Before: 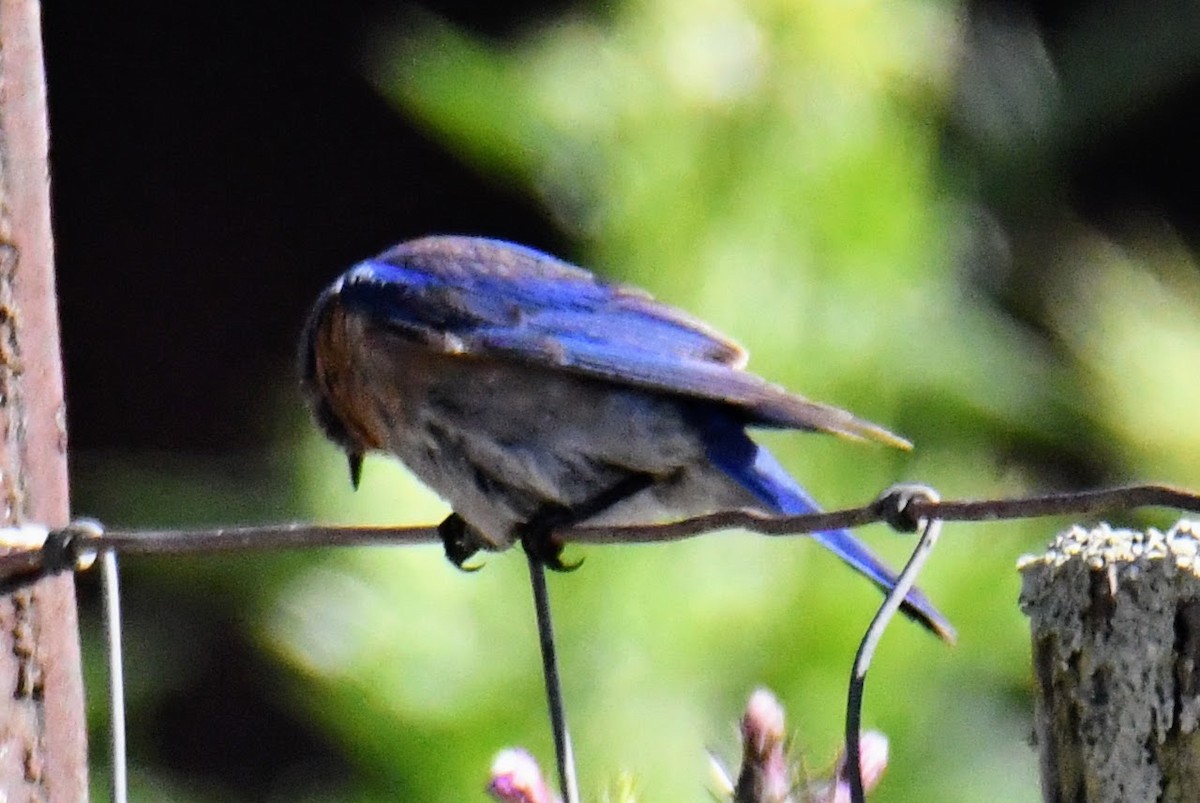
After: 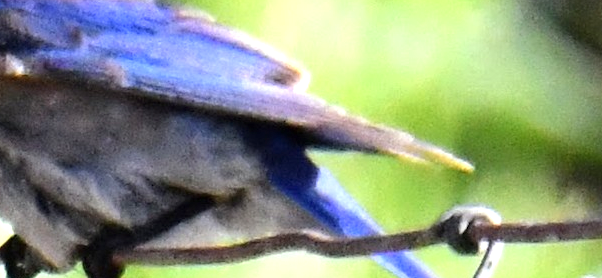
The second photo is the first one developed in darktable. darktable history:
exposure: black level correction 0, exposure 0.7 EV, compensate exposure bias true, compensate highlight preservation false
crop: left 36.607%, top 34.735%, right 13.146%, bottom 30.611%
